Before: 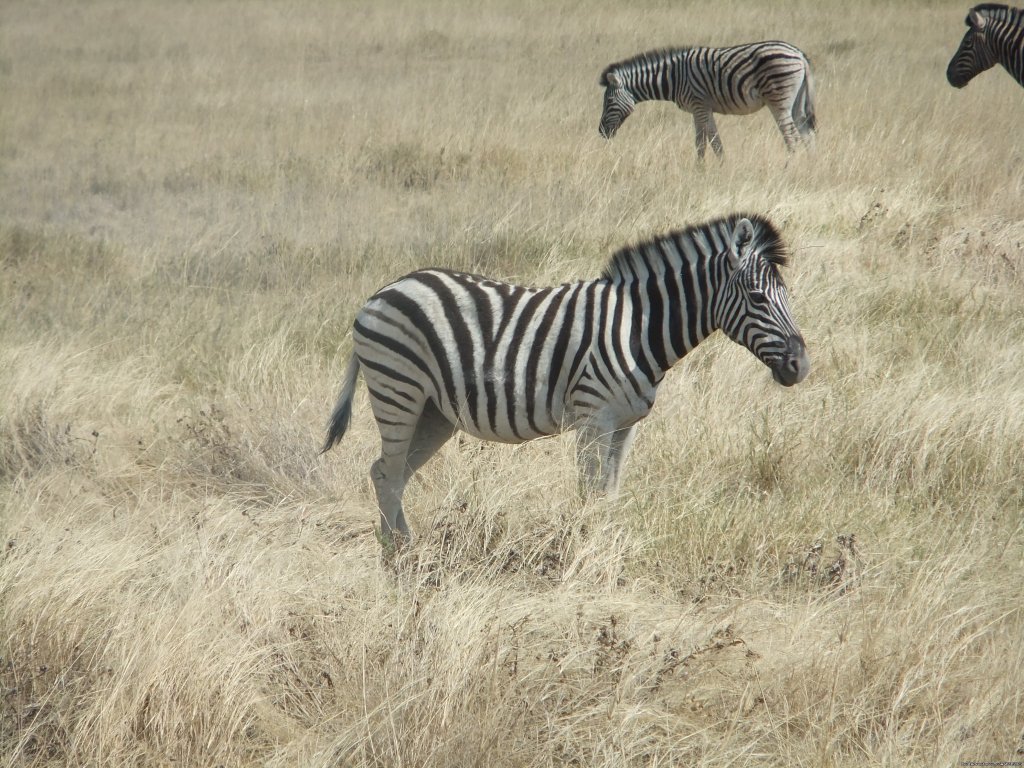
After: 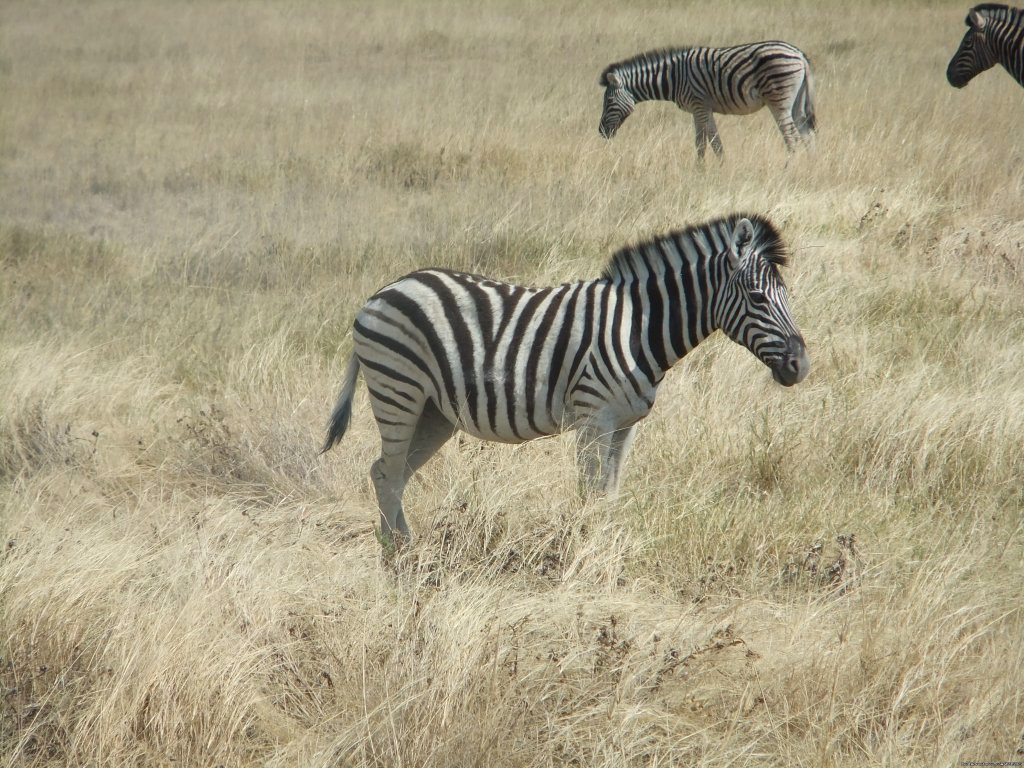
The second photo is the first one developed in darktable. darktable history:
color balance rgb: power › luminance -3.517%, power › hue 142.2°, perceptual saturation grading › global saturation 0.064%, perceptual saturation grading › mid-tones 11.482%, global vibrance 20%
